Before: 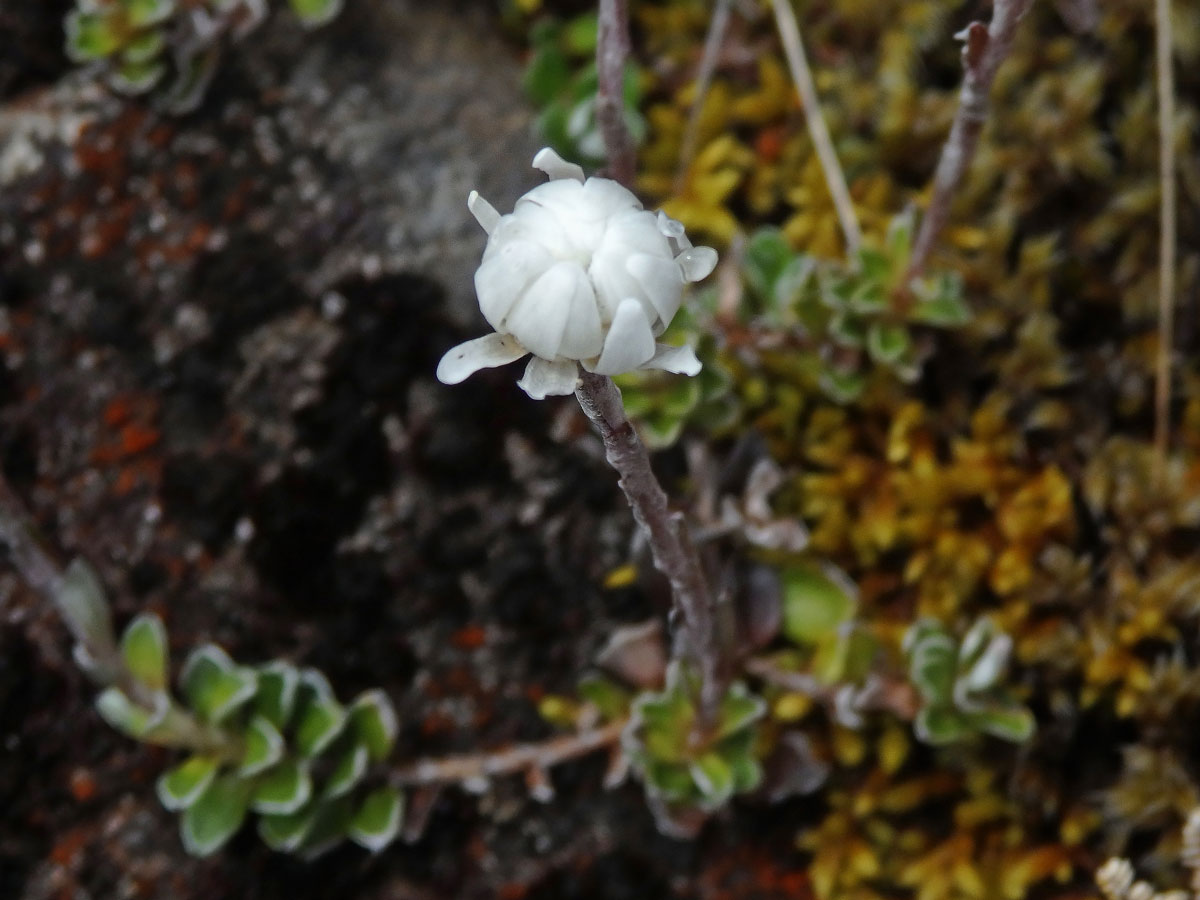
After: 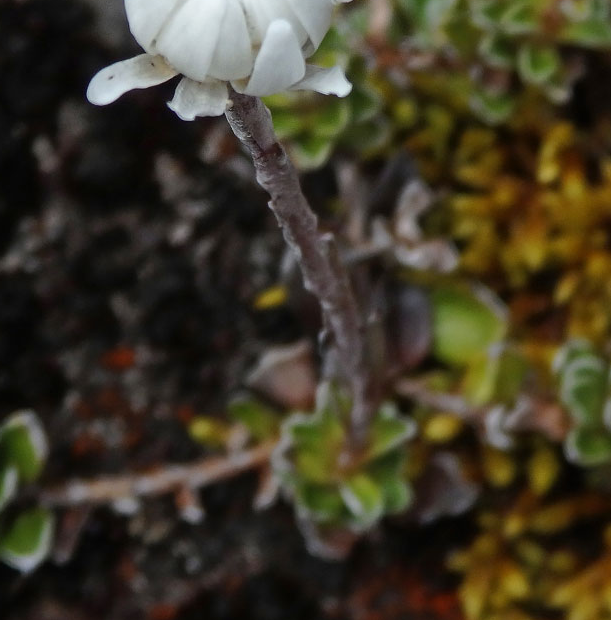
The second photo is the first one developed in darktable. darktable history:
crop and rotate: left 29.218%, top 31.065%, right 19.823%
